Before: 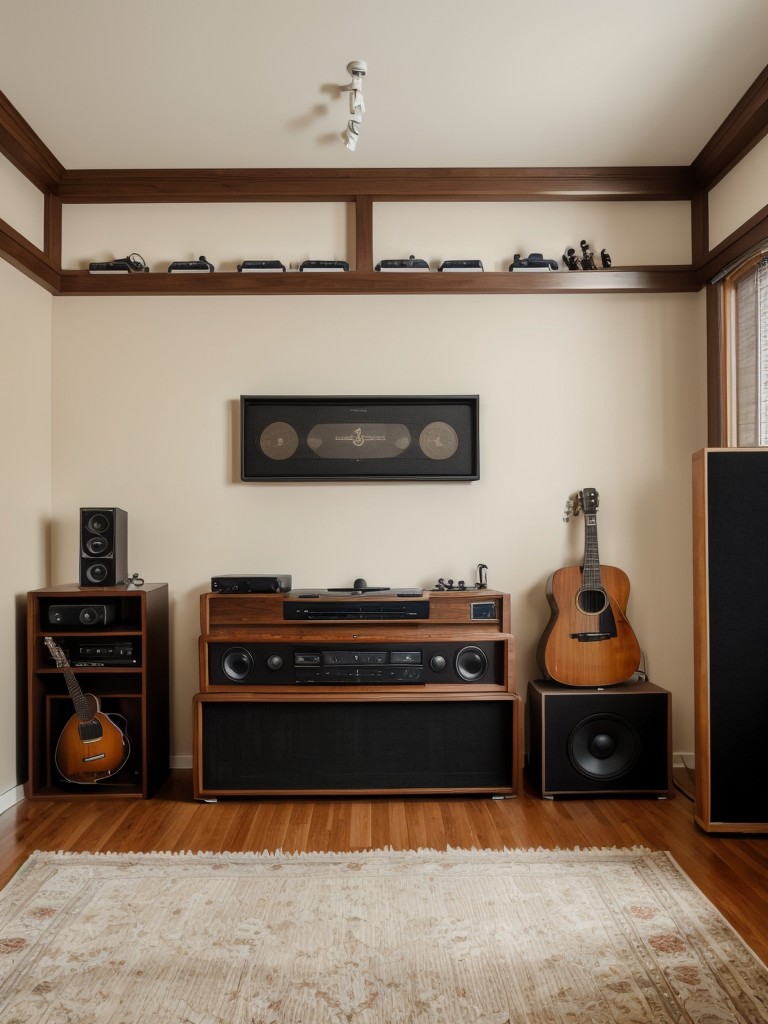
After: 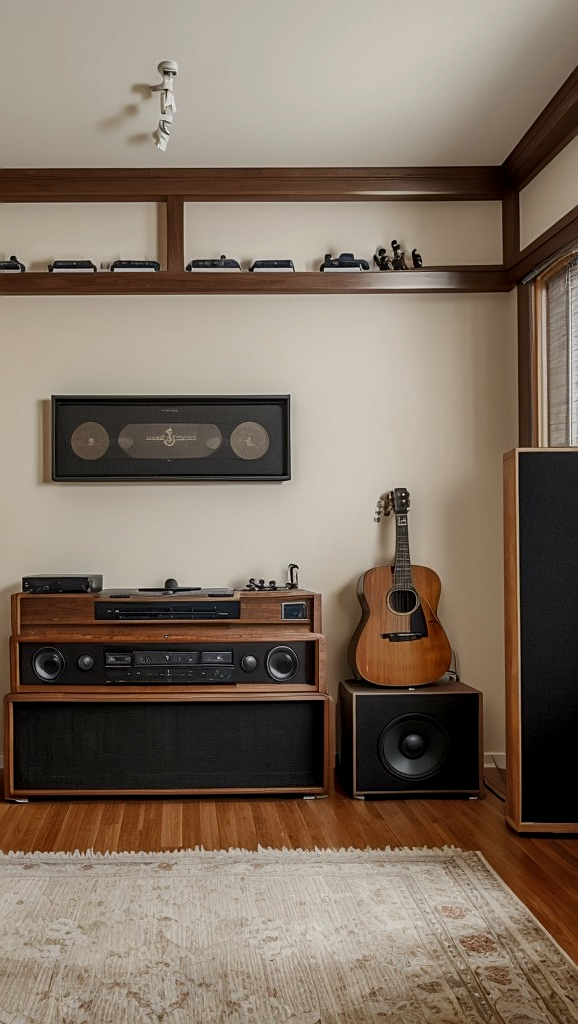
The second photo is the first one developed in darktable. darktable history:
crop and rotate: left 24.644%
tone equalizer: -8 EV 0.225 EV, -7 EV 0.389 EV, -6 EV 0.391 EV, -5 EV 0.254 EV, -3 EV -0.268 EV, -2 EV -0.404 EV, -1 EV -0.431 EV, +0 EV -0.261 EV
local contrast: on, module defaults
sharpen: on, module defaults
